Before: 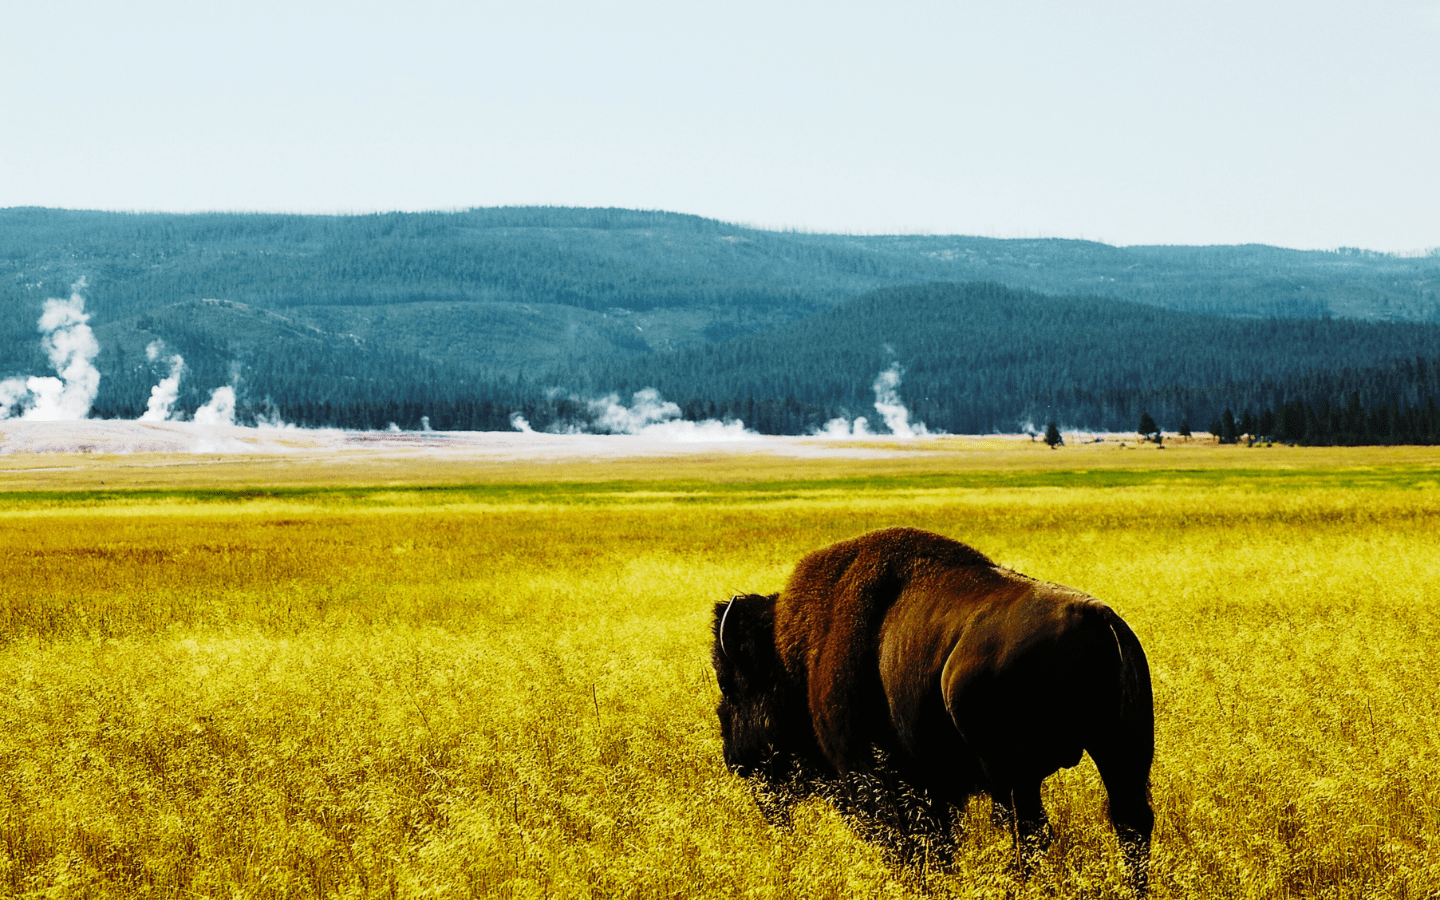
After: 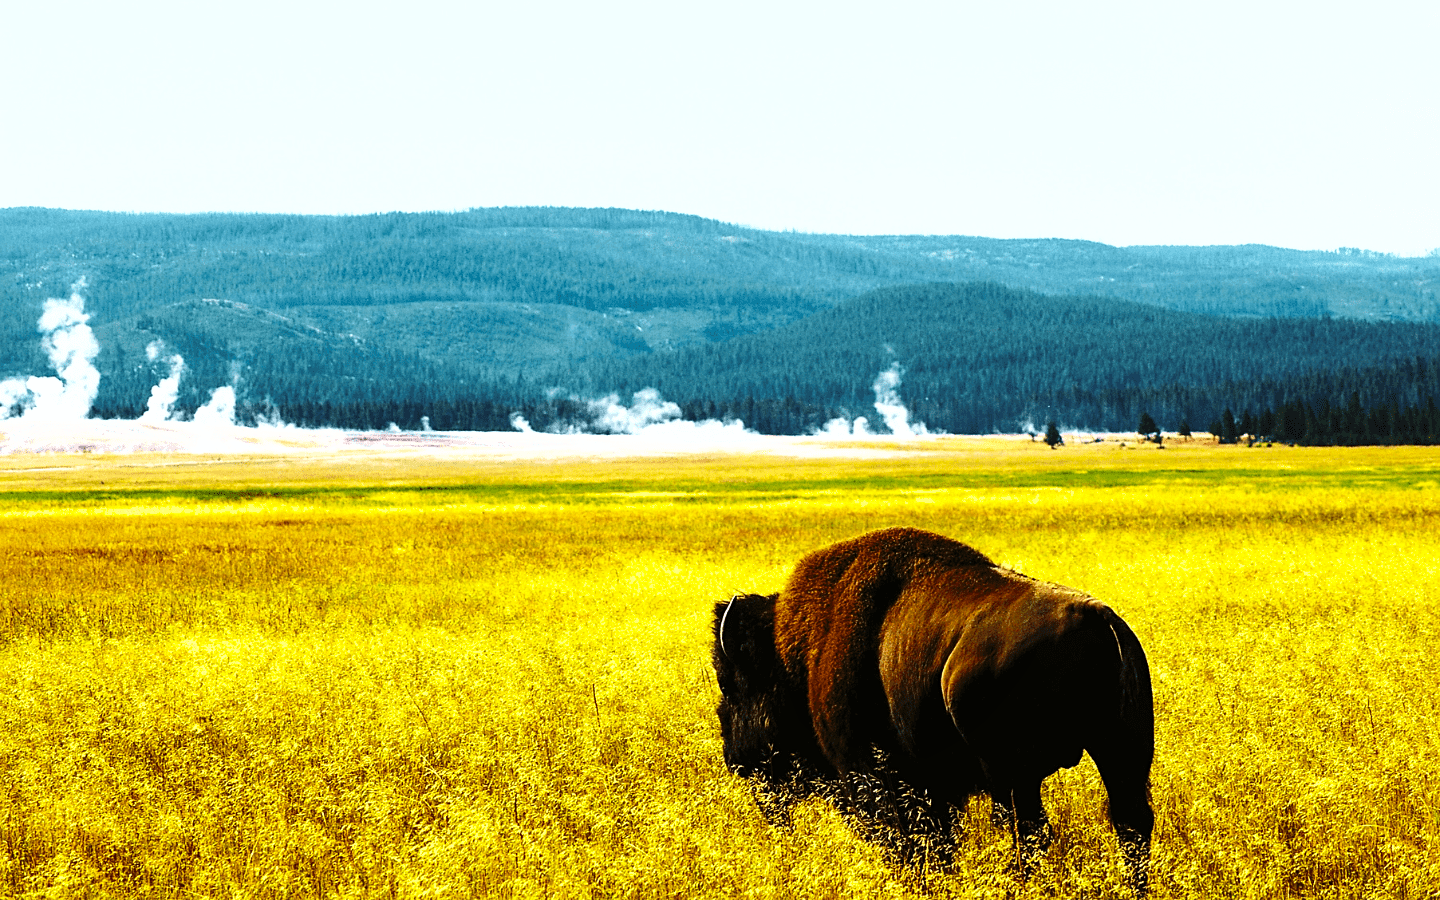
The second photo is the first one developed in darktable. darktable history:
contrast brightness saturation: contrast 0.148, brightness -0.014, saturation 0.099
sharpen: amount 0.217
exposure: black level correction 0, exposure 0.703 EV, compensate highlight preservation false
shadows and highlights: shadows 25.26, white point adjustment -3.03, highlights -29.8
